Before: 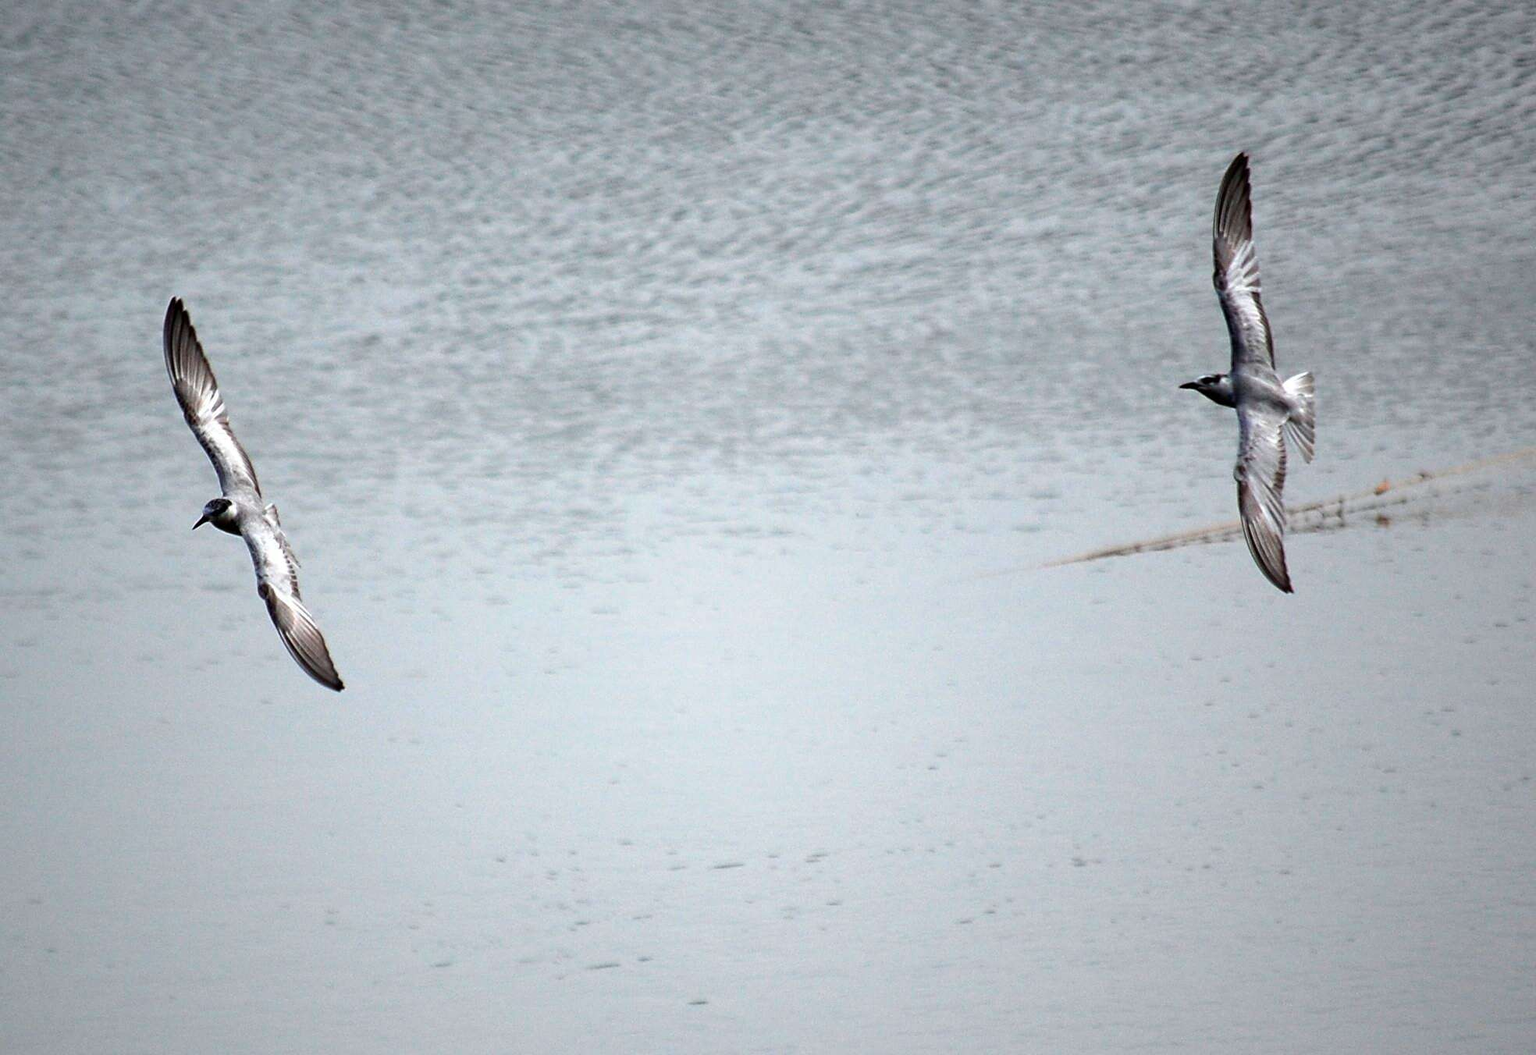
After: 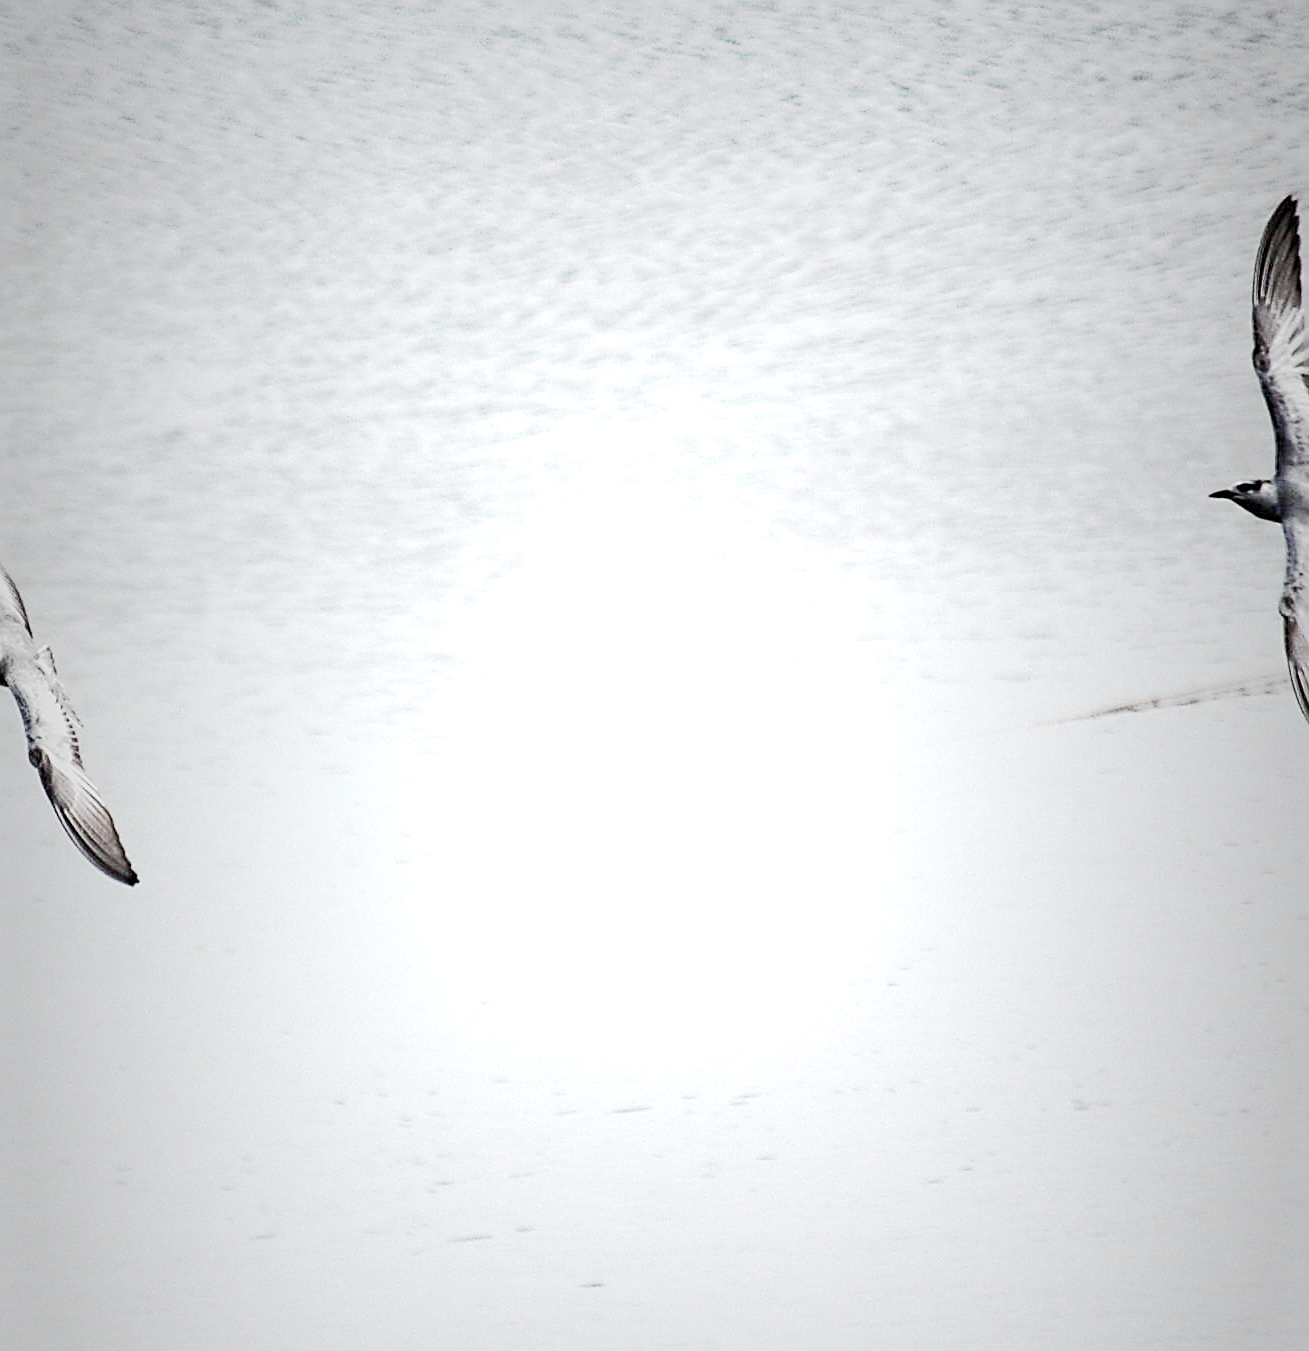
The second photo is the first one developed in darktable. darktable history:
exposure: black level correction 0, exposure 1.281 EV, compensate highlight preservation false
sharpen: amount 0.743
base curve: curves: ch0 [(0, 0) (0.579, 0.807) (1, 1)], preserve colors none
crop and rotate: left 15.439%, right 18%
vignetting: fall-off start 17.54%, fall-off radius 136.97%, width/height ratio 0.616, shape 0.6, unbound false
